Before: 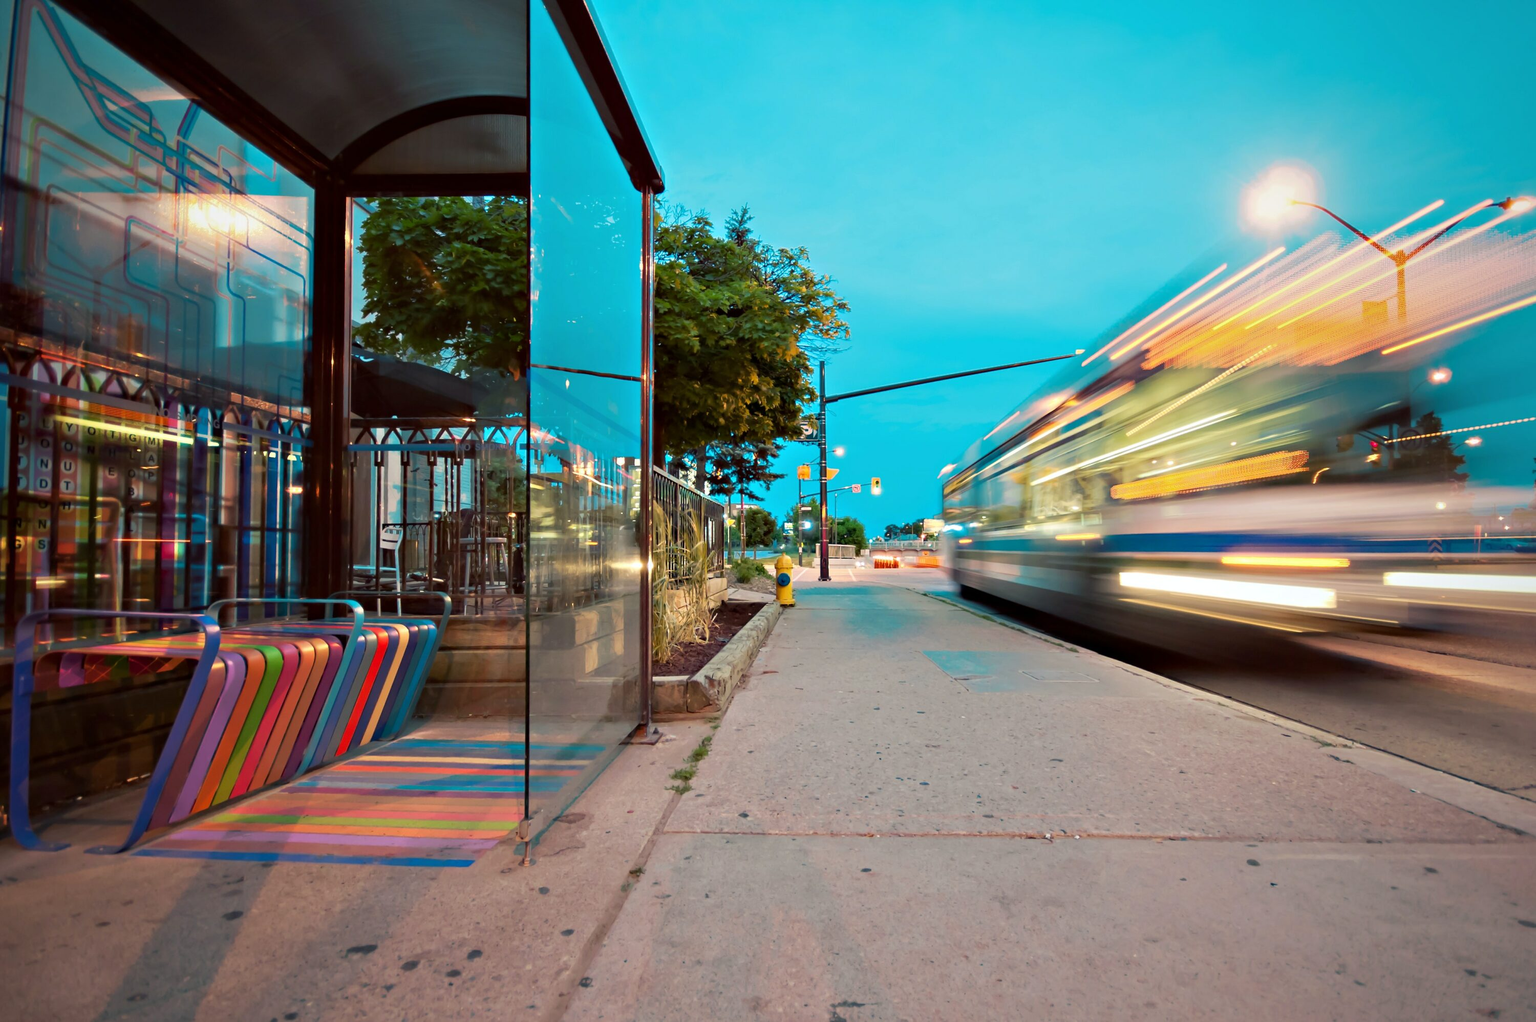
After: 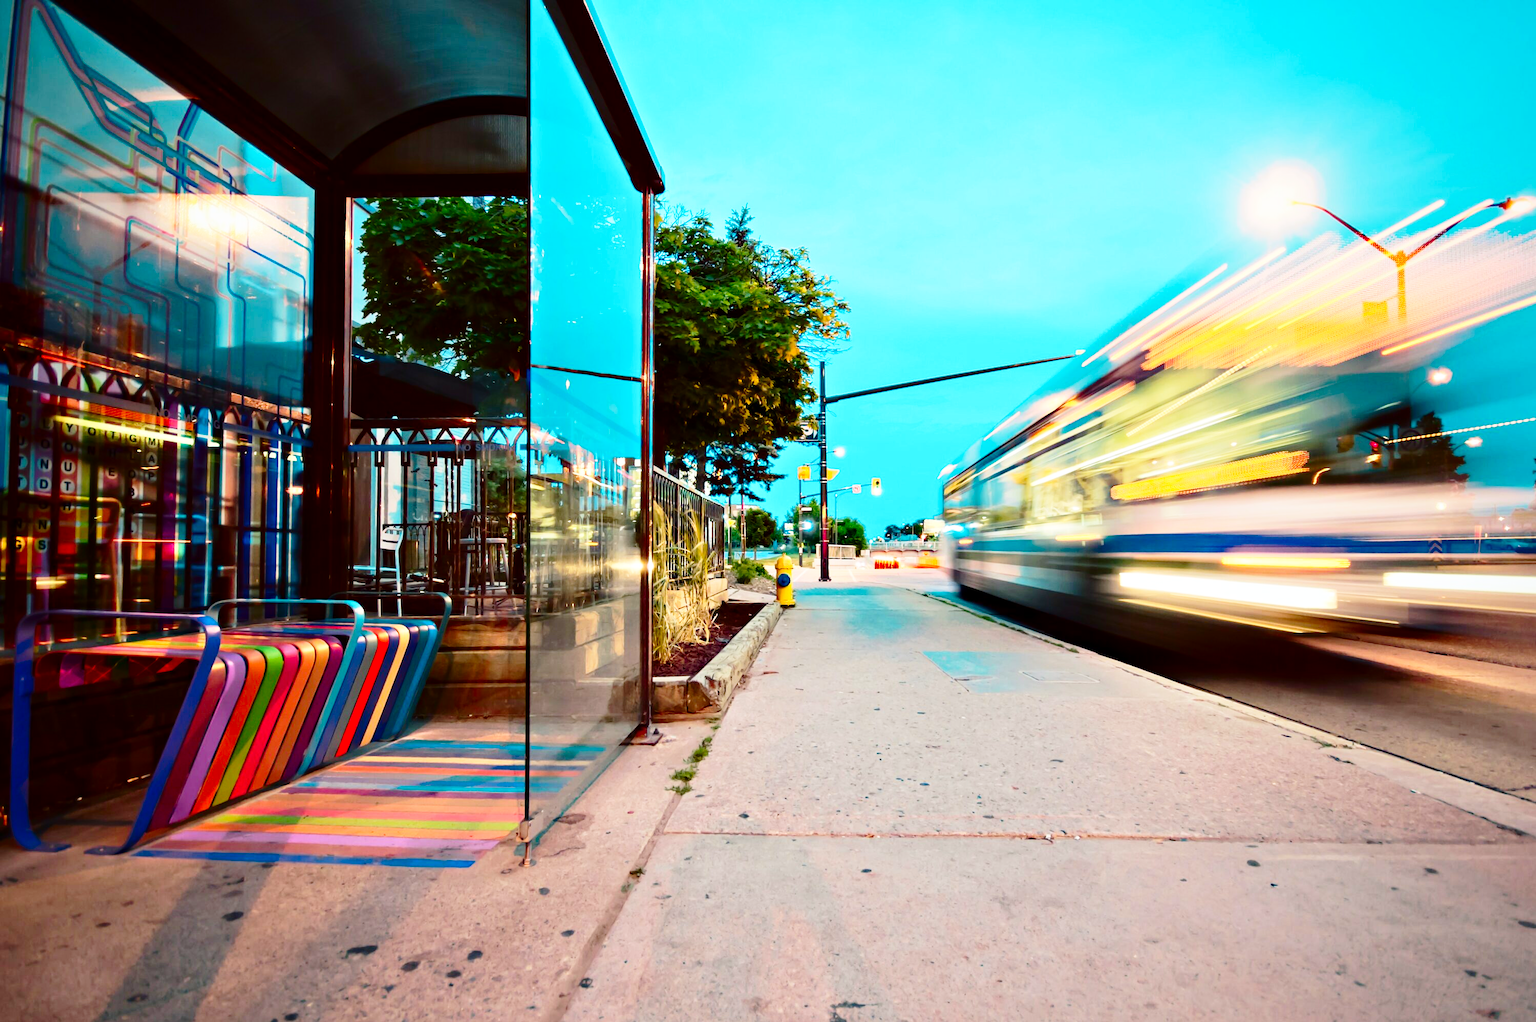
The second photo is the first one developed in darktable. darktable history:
tone equalizer: edges refinement/feathering 500, mask exposure compensation -1.57 EV, preserve details no
base curve: curves: ch0 [(0, 0) (0.028, 0.03) (0.121, 0.232) (0.46, 0.748) (0.859, 0.968) (1, 1)], preserve colors none
contrast brightness saturation: contrast 0.186, brightness -0.113, saturation 0.21
